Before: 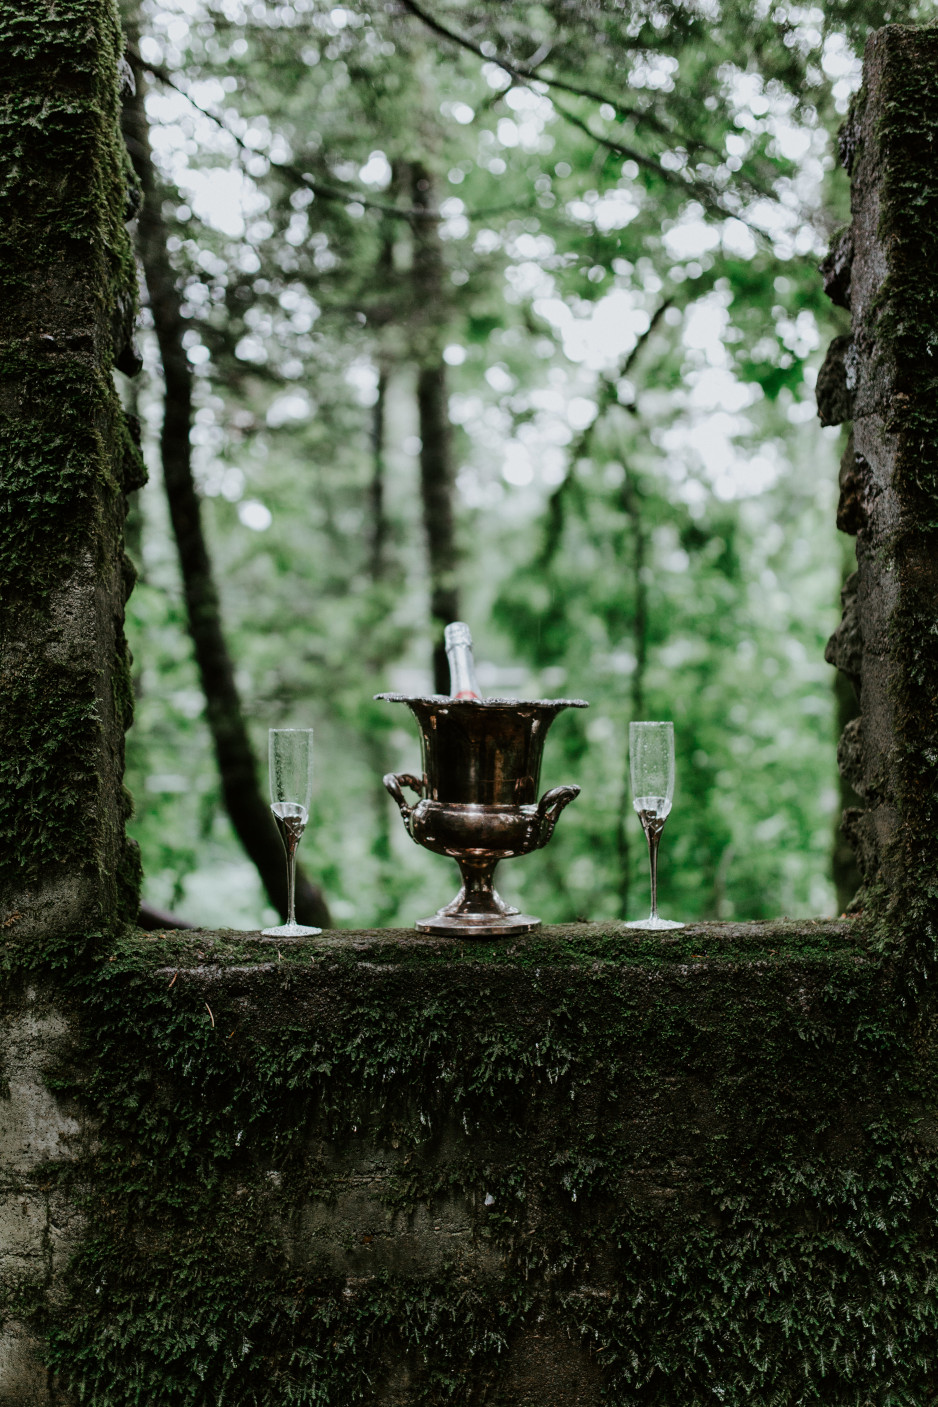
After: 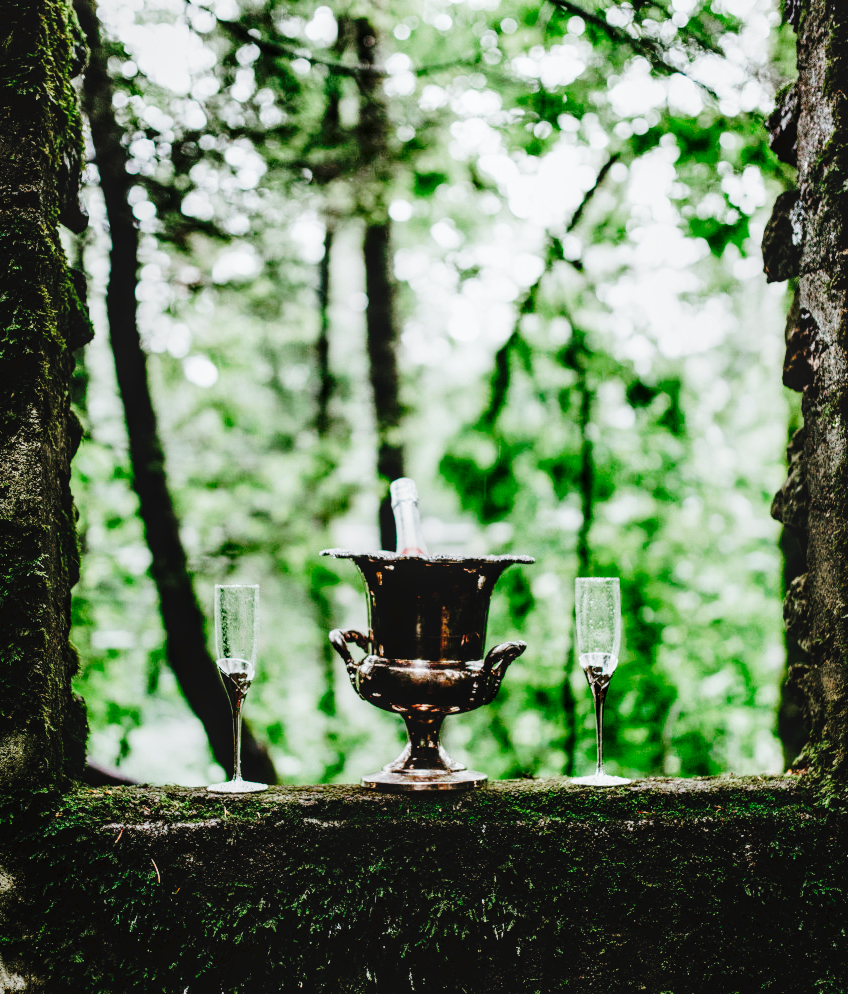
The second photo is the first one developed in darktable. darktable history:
crop: left 5.856%, top 10.299%, right 3.633%, bottom 19.049%
base curve: curves: ch0 [(0, 0) (0.028, 0.03) (0.121, 0.232) (0.46, 0.748) (0.859, 0.968) (1, 1)], preserve colors none
tone curve: curves: ch0 [(0, 0) (0.003, 0.02) (0.011, 0.021) (0.025, 0.022) (0.044, 0.023) (0.069, 0.026) (0.1, 0.04) (0.136, 0.06) (0.177, 0.092) (0.224, 0.127) (0.277, 0.176) (0.335, 0.258) (0.399, 0.349) (0.468, 0.444) (0.543, 0.546) (0.623, 0.649) (0.709, 0.754) (0.801, 0.842) (0.898, 0.922) (1, 1)], preserve colors none
local contrast: on, module defaults
